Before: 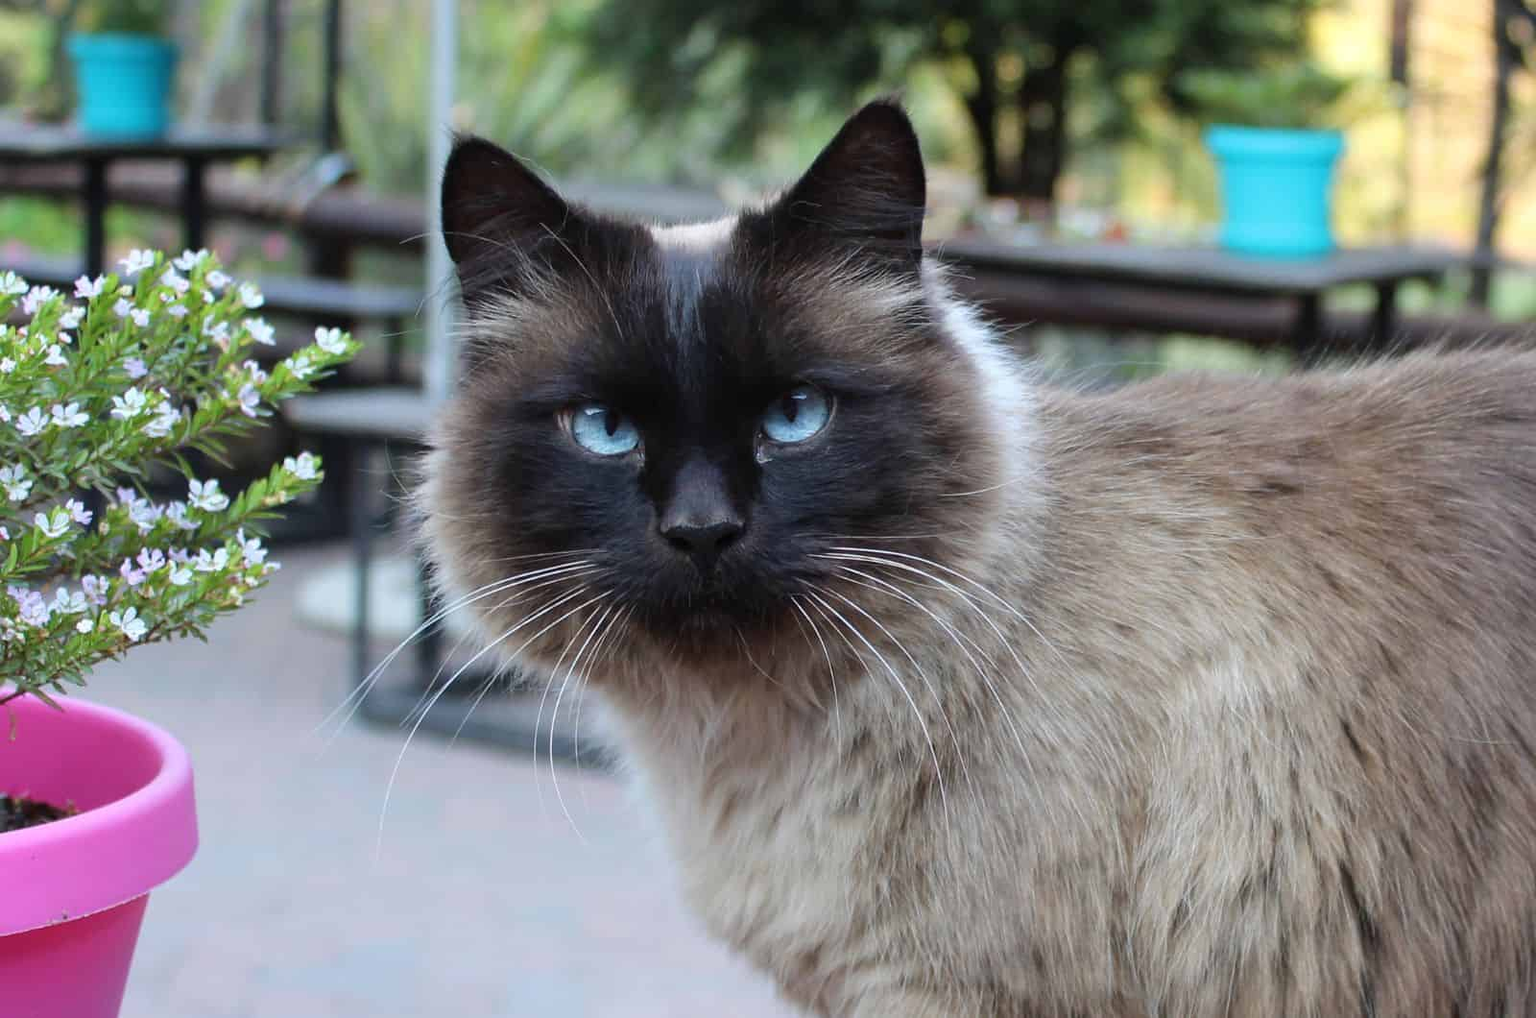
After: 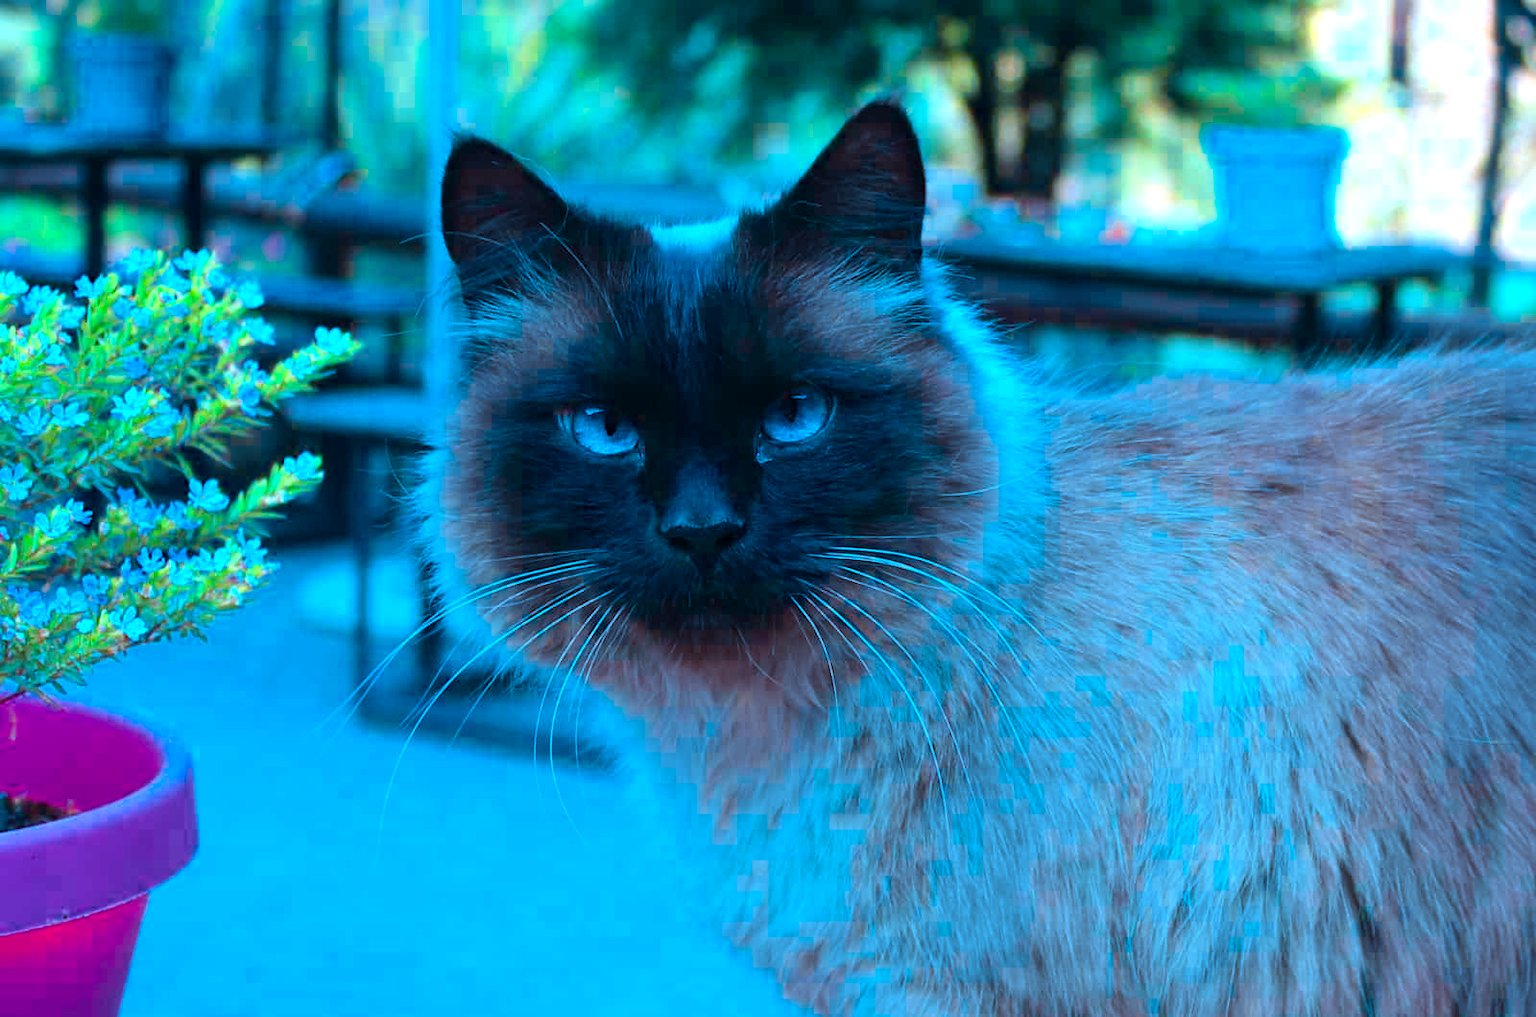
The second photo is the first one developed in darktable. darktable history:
color calibration: output R [1.422, -0.35, -0.252, 0], output G [-0.238, 1.259, -0.084, 0], output B [-0.081, -0.196, 1.58, 0], output brightness [0.49, 0.671, -0.57, 0], illuminant as shot in camera, x 0.379, y 0.397, temperature 4148.5 K
